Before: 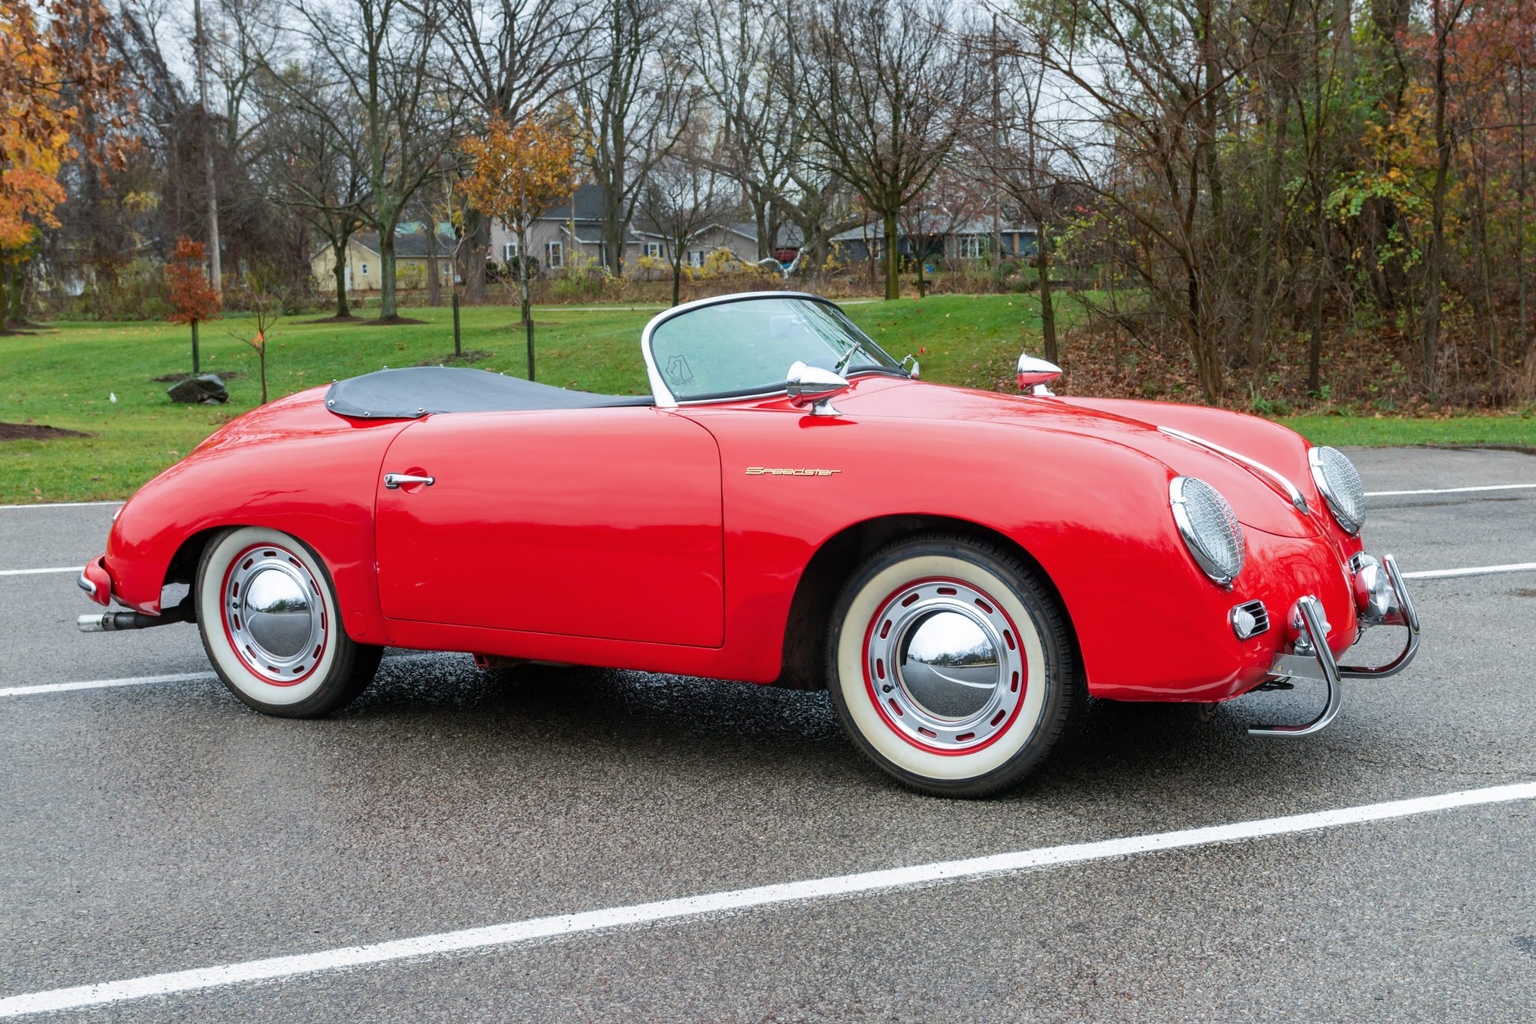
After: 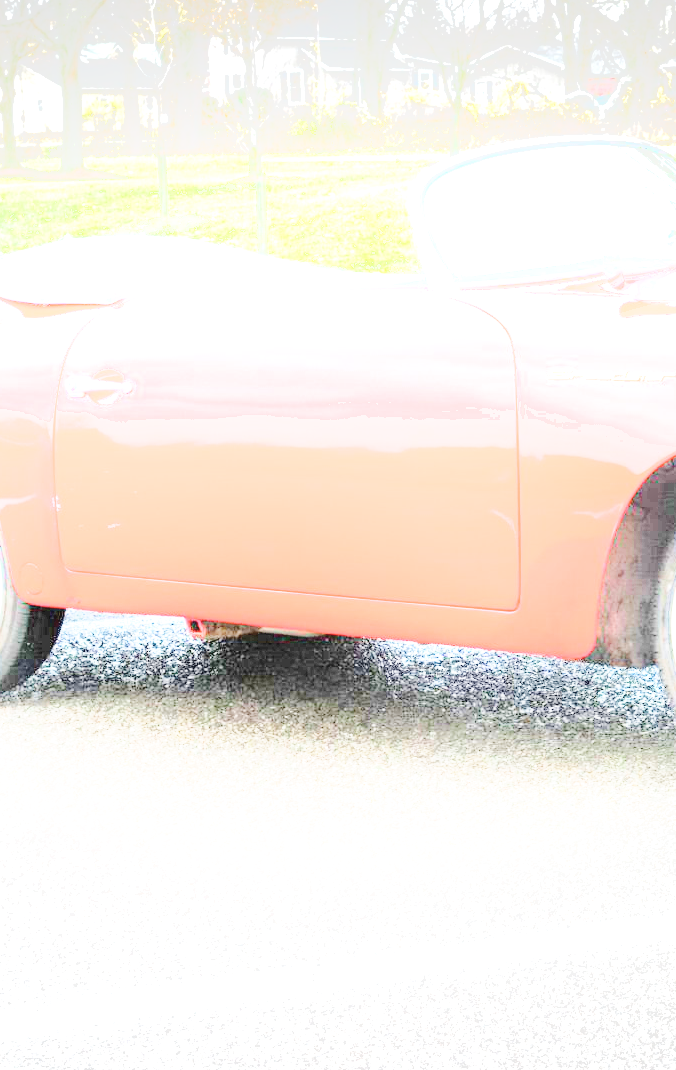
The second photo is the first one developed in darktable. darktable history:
shadows and highlights: shadows -40.08, highlights 62.96, soften with gaussian
color balance rgb: linear chroma grading › global chroma -15.026%, perceptual saturation grading › global saturation 0.774%
exposure: black level correction 0, exposure 2.091 EV, compensate highlight preservation false
base curve: curves: ch0 [(0, 0) (0.028, 0.03) (0.121, 0.232) (0.46, 0.748) (0.859, 0.968) (1, 1)], preserve colors none
crop and rotate: left 21.825%, top 18.574%, right 45.159%, bottom 2.987%
tone equalizer: -8 EV 1.96 EV, -7 EV 1.96 EV, -6 EV 1.97 EV, -5 EV 1.96 EV, -4 EV 1.98 EV, -3 EV 1.47 EV, -2 EV 0.977 EV, -1 EV 0.502 EV, edges refinement/feathering 500, mask exposure compensation -1.57 EV, preserve details no
vignetting: fall-off start 97.8%, fall-off radius 100.32%, brightness -0.289, width/height ratio 1.373
color zones: curves: ch0 [(0, 0.5) (0.143, 0.5) (0.286, 0.5) (0.429, 0.5) (0.571, 0.5) (0.714, 0.476) (0.857, 0.5) (1, 0.5)]; ch2 [(0, 0.5) (0.143, 0.5) (0.286, 0.5) (0.429, 0.5) (0.571, 0.5) (0.714, 0.487) (0.857, 0.5) (1, 0.5)]
